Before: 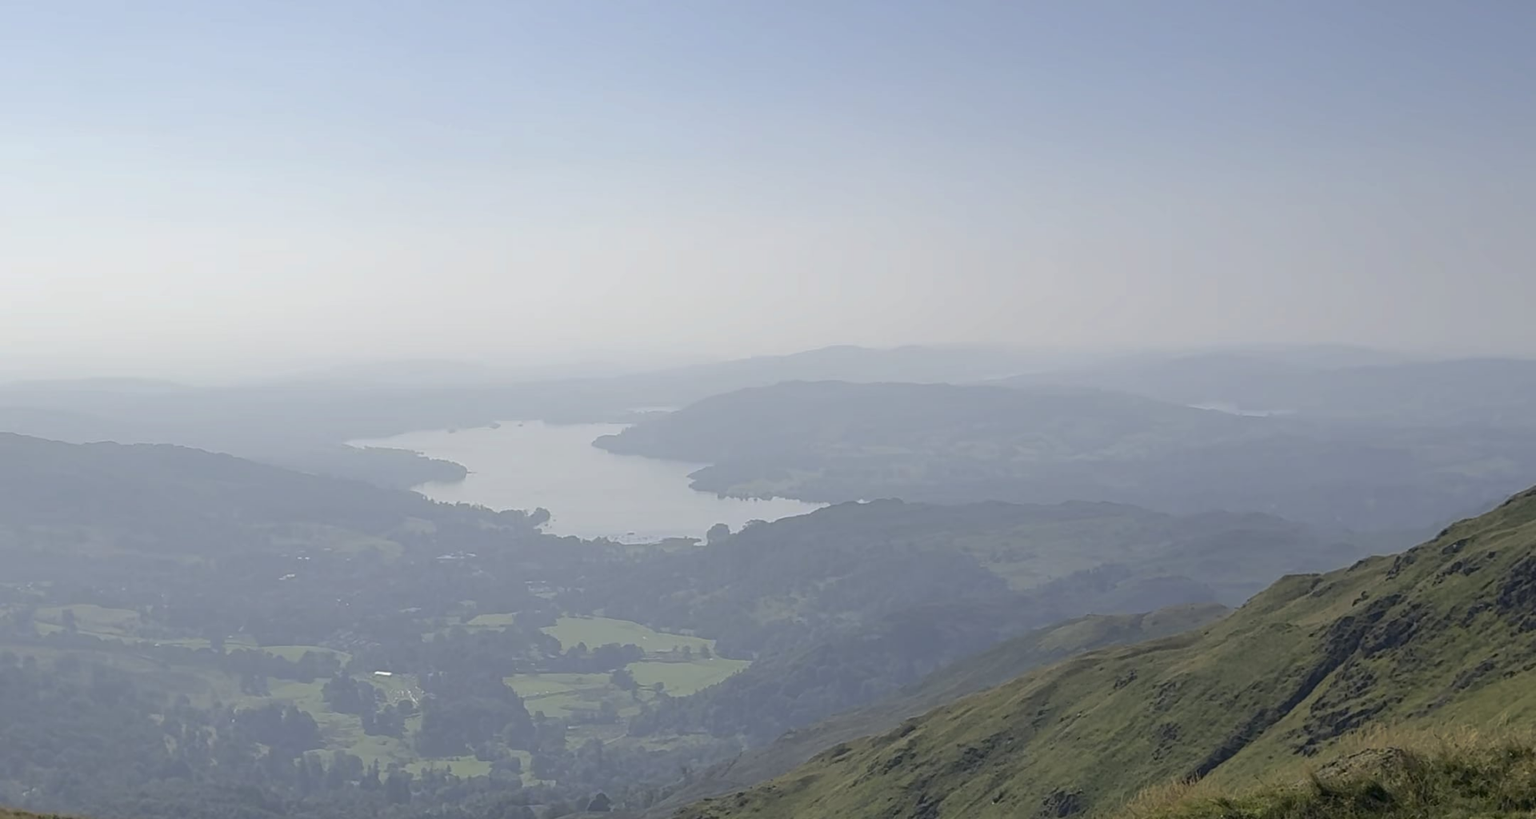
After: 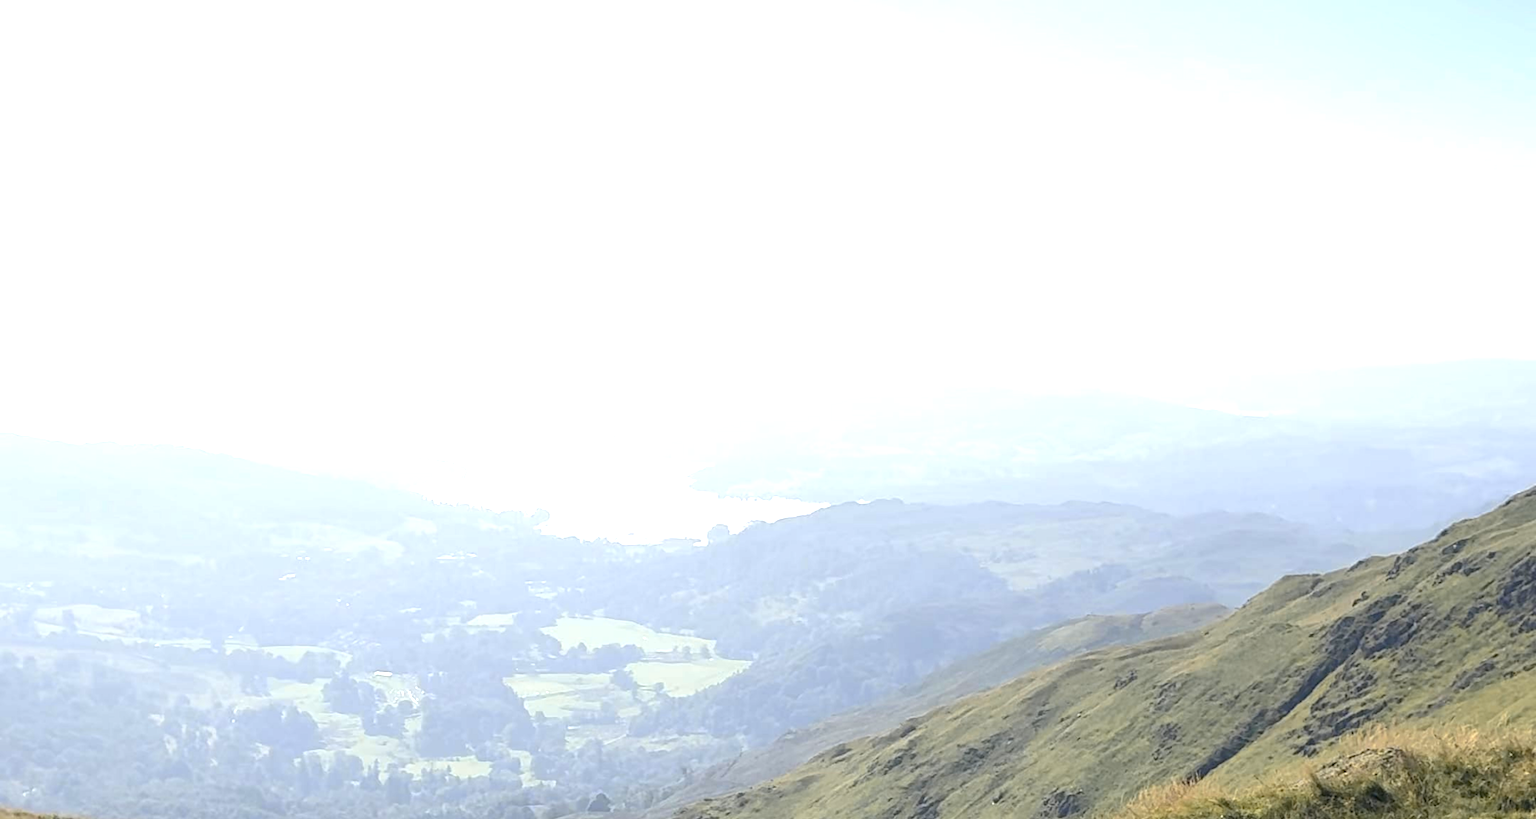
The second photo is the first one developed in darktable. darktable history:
color zones: curves: ch1 [(0.263, 0.53) (0.376, 0.287) (0.487, 0.512) (0.748, 0.547) (1, 0.513)]; ch2 [(0.262, 0.45) (0.751, 0.477)]
exposure: black level correction 0, exposure 1.701 EV, compensate highlight preservation false
